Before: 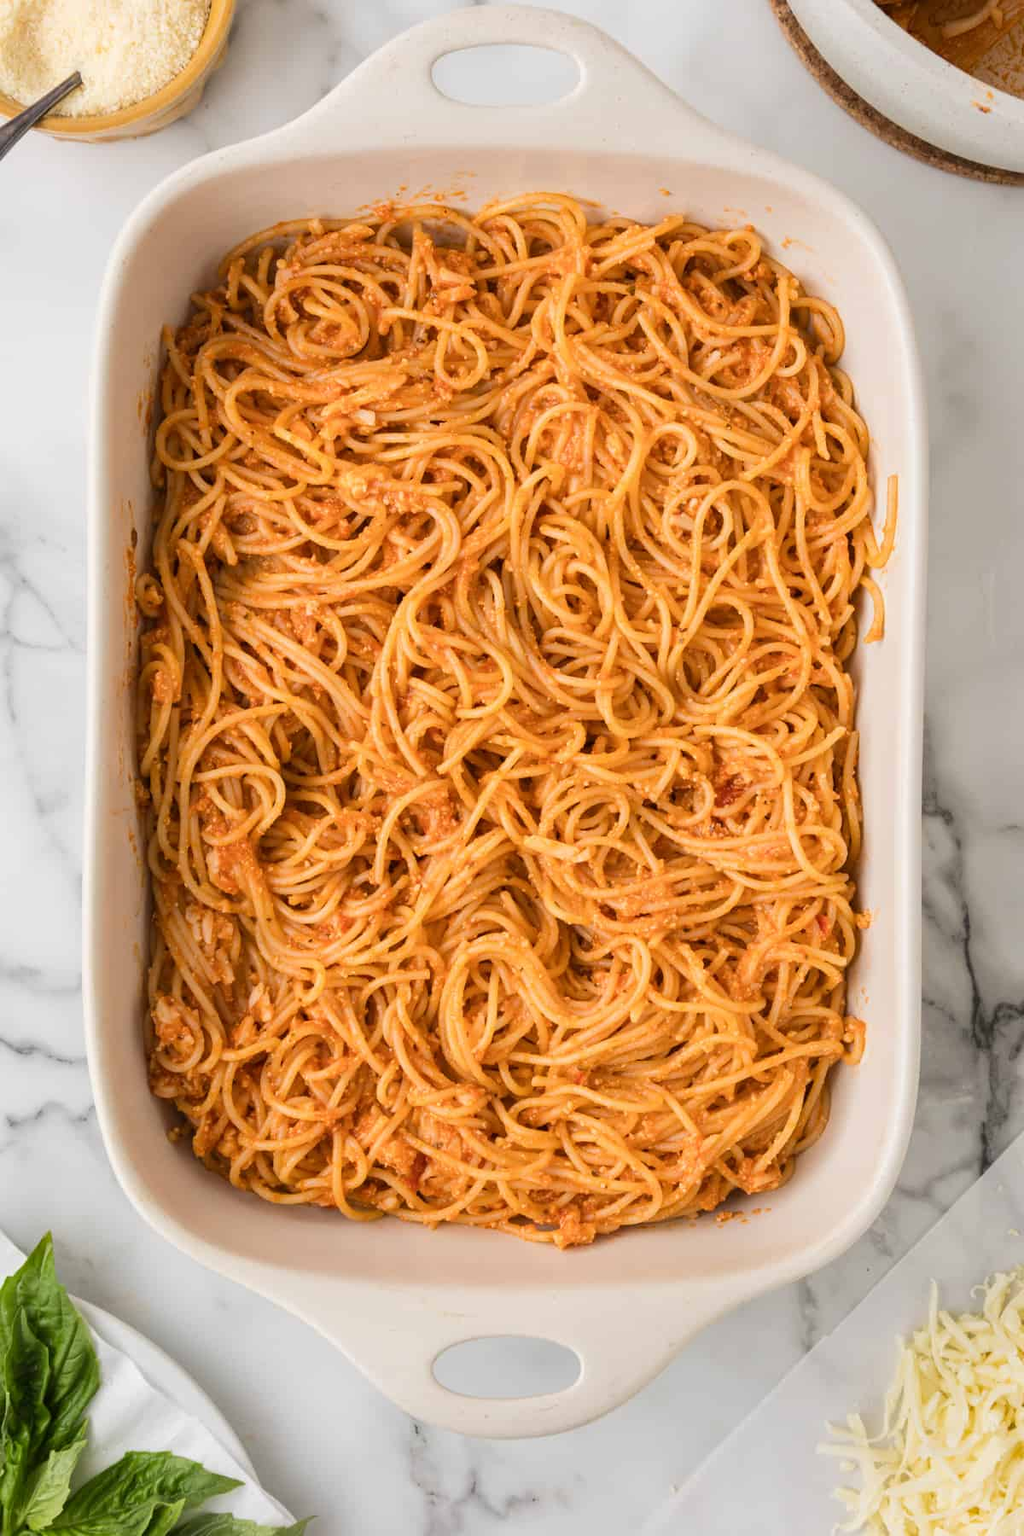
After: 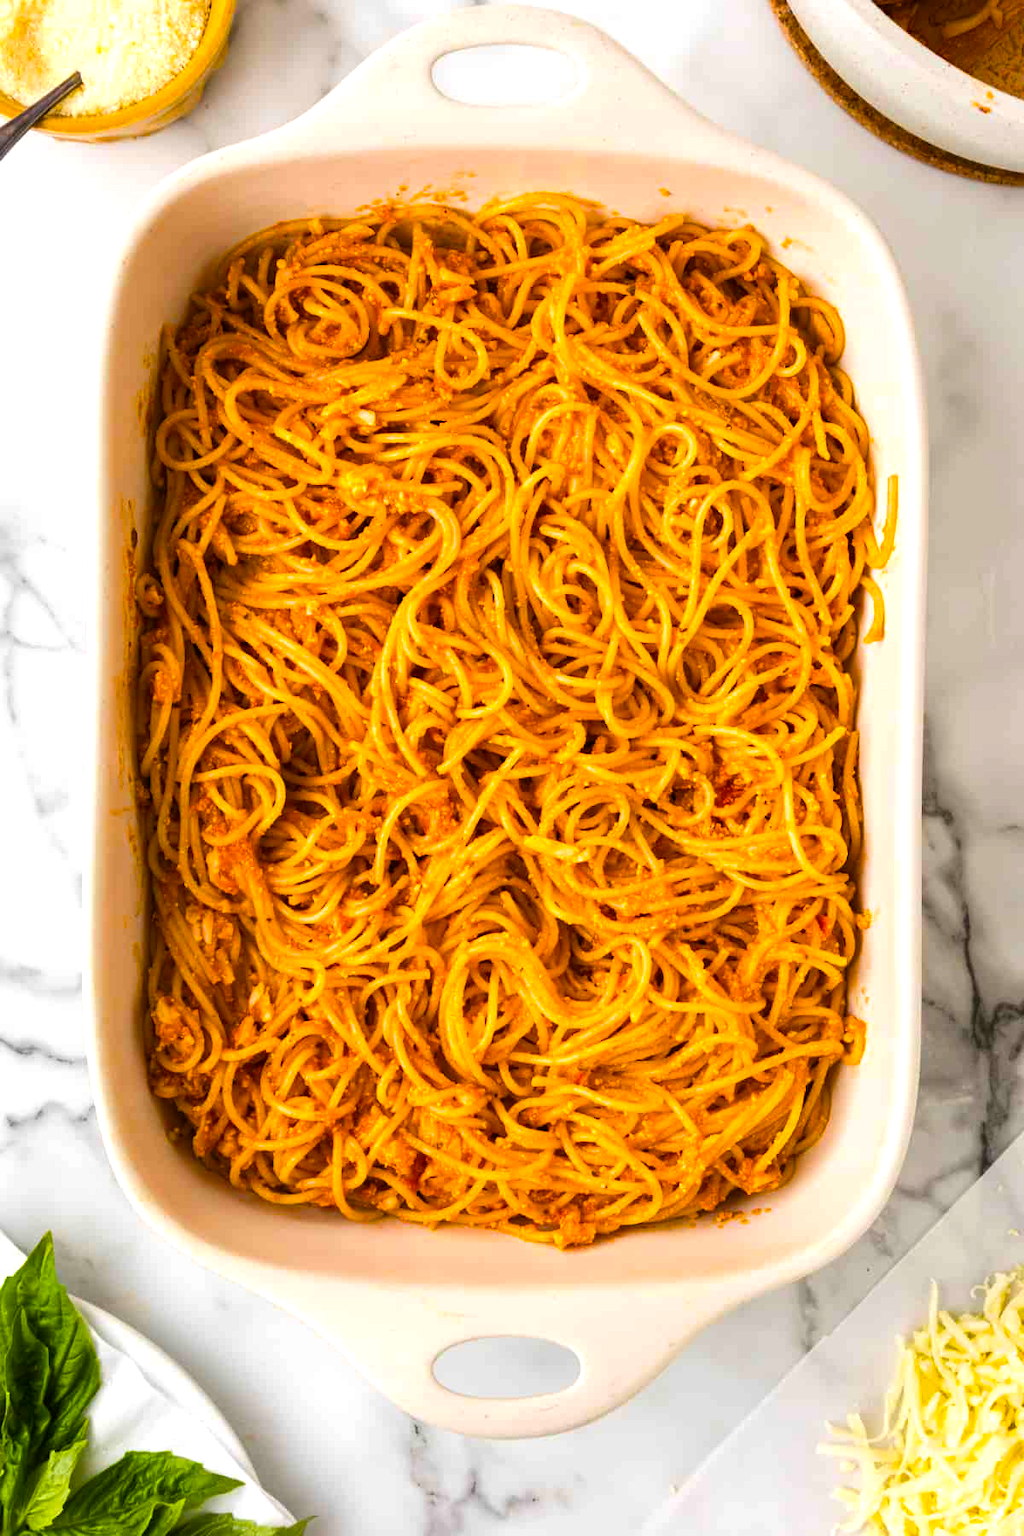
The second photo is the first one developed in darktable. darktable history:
color balance rgb: linear chroma grading › global chroma 9%, perceptual saturation grading › global saturation 36%, perceptual saturation grading › shadows 35%, perceptual brilliance grading › global brilliance 15%, perceptual brilliance grading › shadows -35%, global vibrance 15%
color zones: curves: ch1 [(0, 0.525) (0.143, 0.556) (0.286, 0.52) (0.429, 0.5) (0.571, 0.5) (0.714, 0.5) (0.857, 0.503) (1, 0.525)]
